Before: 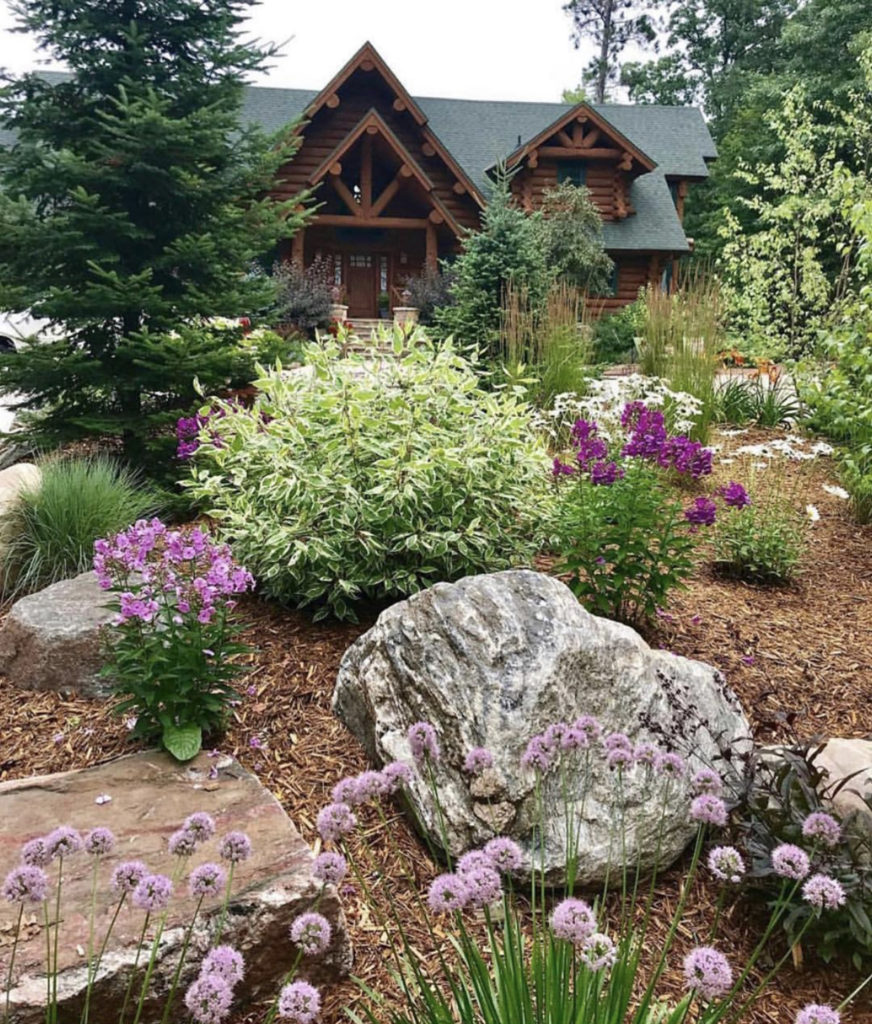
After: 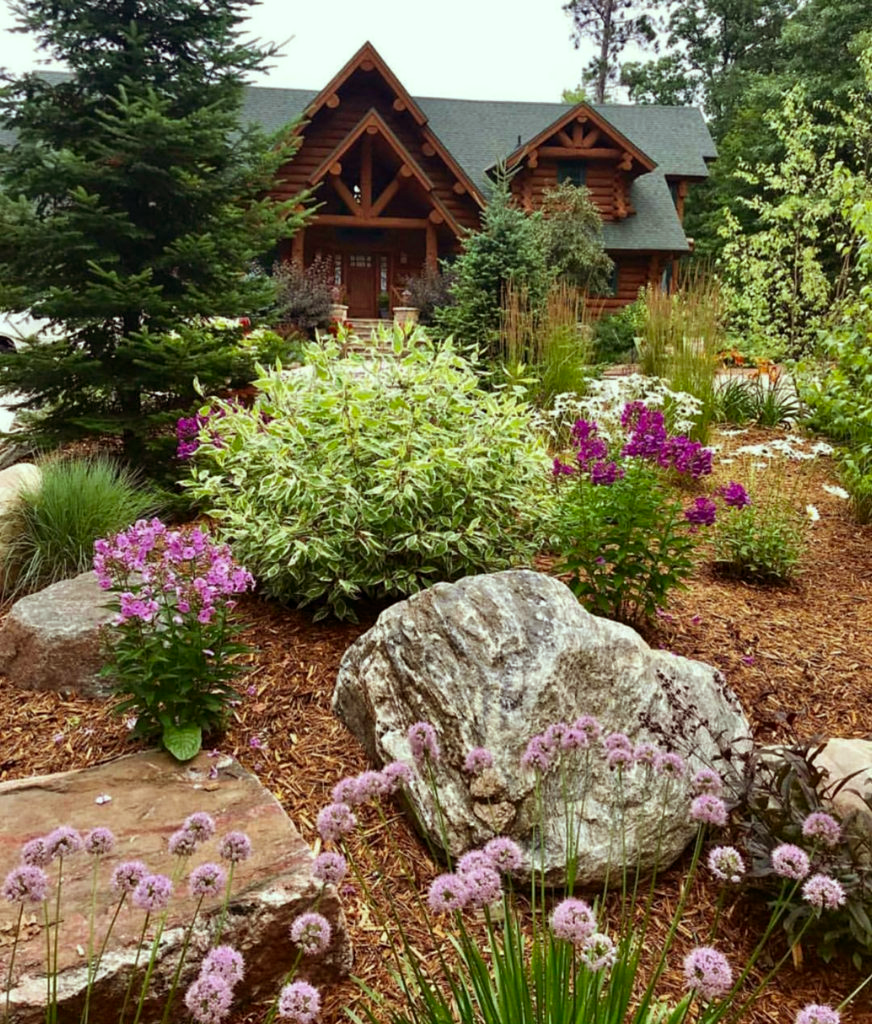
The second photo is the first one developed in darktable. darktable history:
color correction: highlights a* -8, highlights b* 3.1
exposure: black level correction 0.001, compensate highlight preservation false
rgb levels: mode RGB, independent channels, levels [[0, 0.5, 1], [0, 0.521, 1], [0, 0.536, 1]]
